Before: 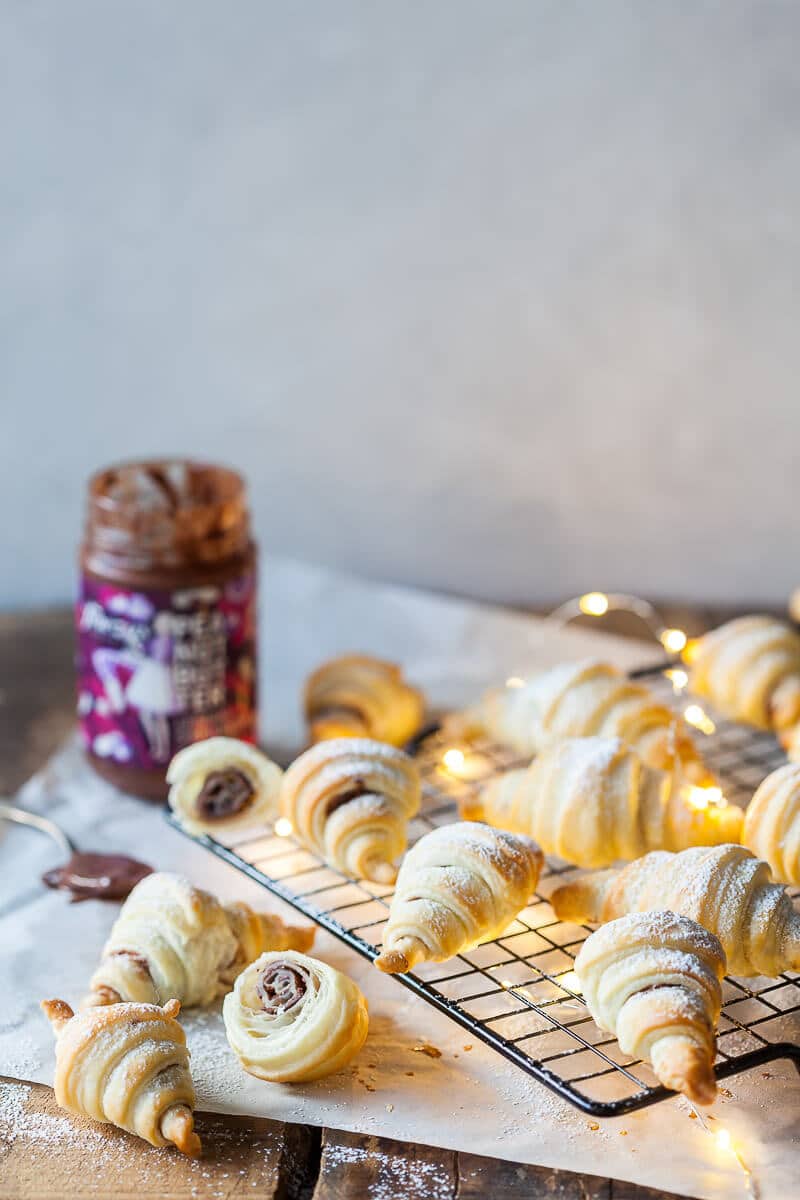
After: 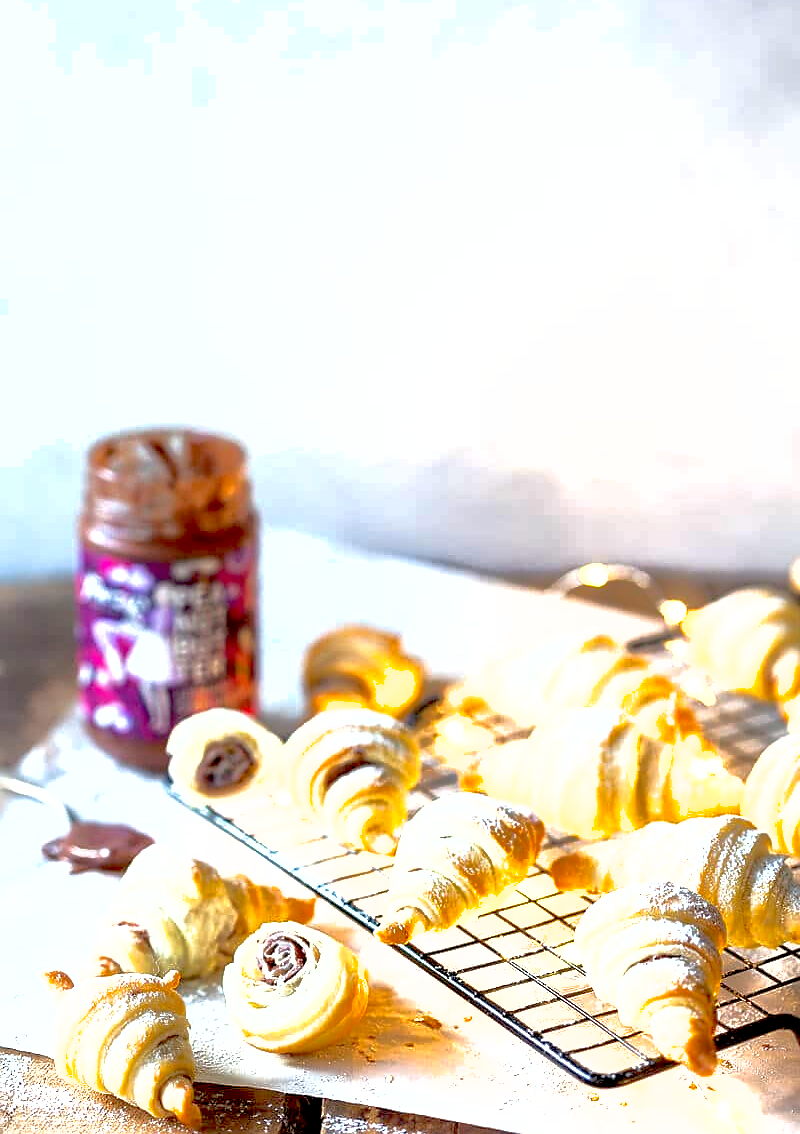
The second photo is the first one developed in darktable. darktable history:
shadows and highlights: on, module defaults
crop and rotate: top 2.479%, bottom 3.018%
sharpen: radius 1
exposure: black level correction 0.011, exposure 1.088 EV, compensate exposure bias true, compensate highlight preservation false
